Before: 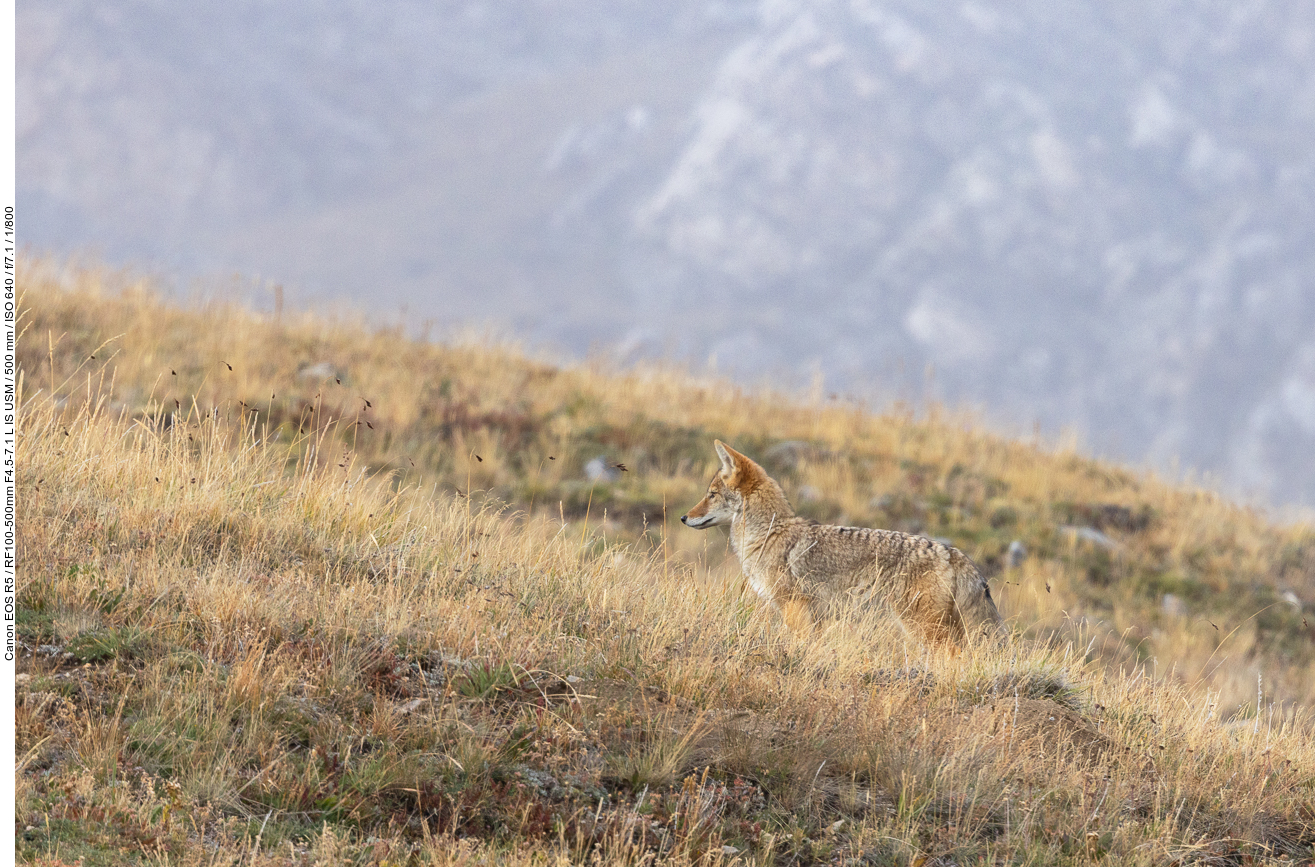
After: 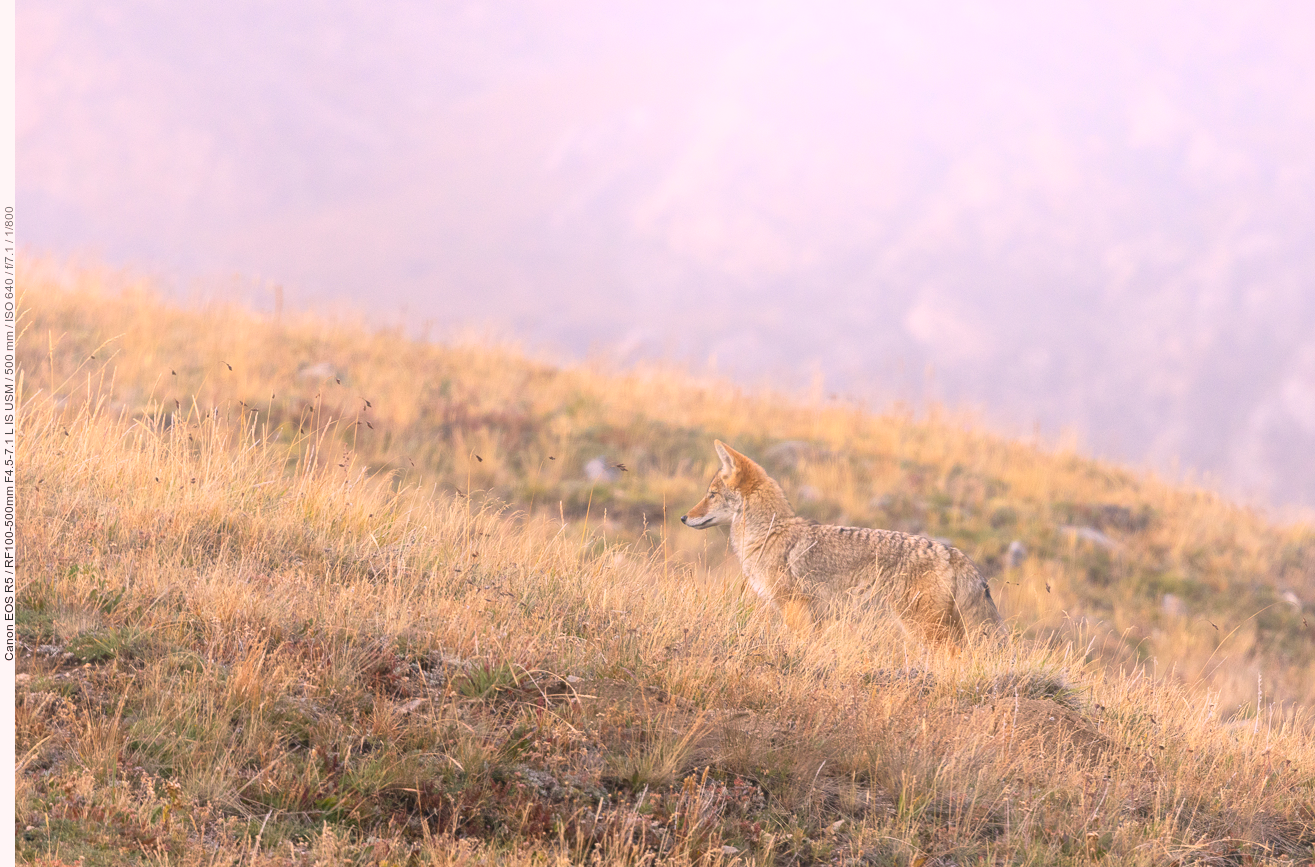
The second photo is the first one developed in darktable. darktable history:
color correction: highlights a* 14.52, highlights b* 4.84
bloom: size 40%
